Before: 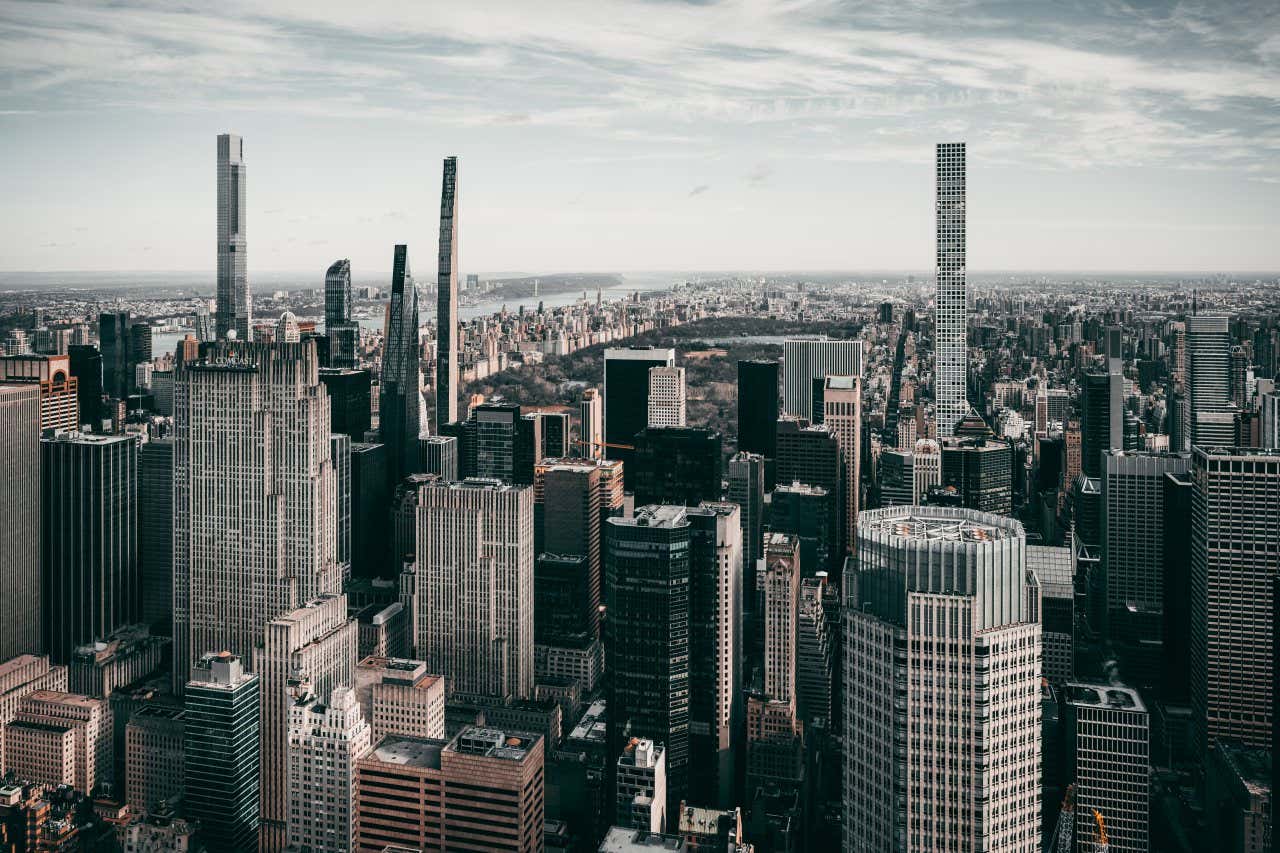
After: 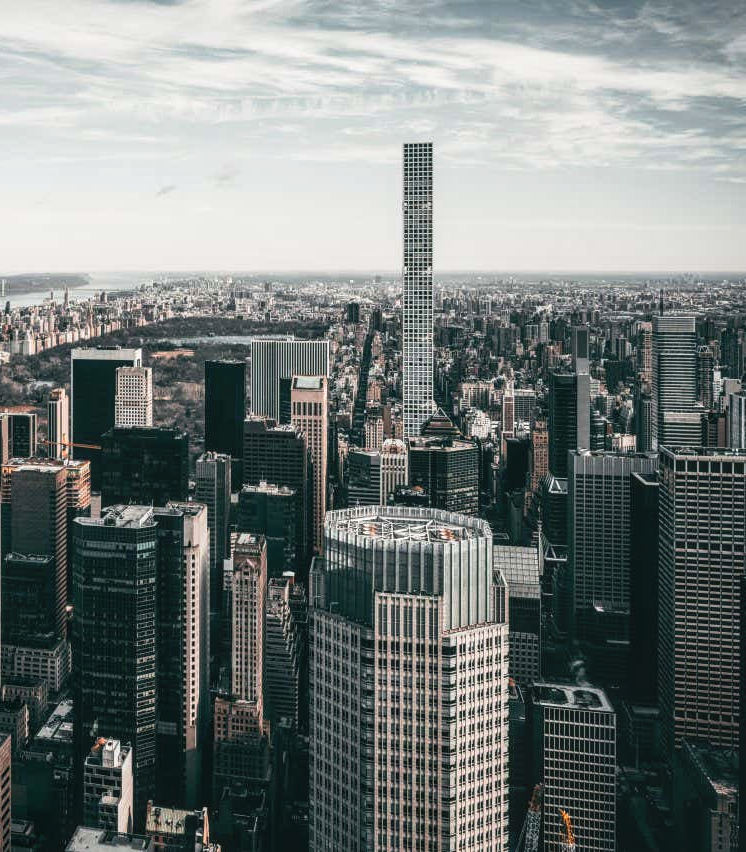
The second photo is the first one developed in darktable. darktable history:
tone curve: curves: ch0 [(0, 0.024) (0.119, 0.146) (0.474, 0.464) (0.718, 0.721) (0.817, 0.839) (1, 0.998)]; ch1 [(0, 0) (0.377, 0.416) (0.439, 0.451) (0.477, 0.477) (0.501, 0.497) (0.538, 0.544) (0.58, 0.602) (0.664, 0.676) (0.783, 0.804) (1, 1)]; ch2 [(0, 0) (0.38, 0.405) (0.463, 0.456) (0.498, 0.497) (0.524, 0.535) (0.578, 0.576) (0.648, 0.665) (1, 1)], preserve colors none
local contrast: on, module defaults
crop: left 41.645%
levels: levels [0, 0.498, 0.996]
exposure: black level correction -0.001, exposure 0.079 EV, compensate highlight preservation false
